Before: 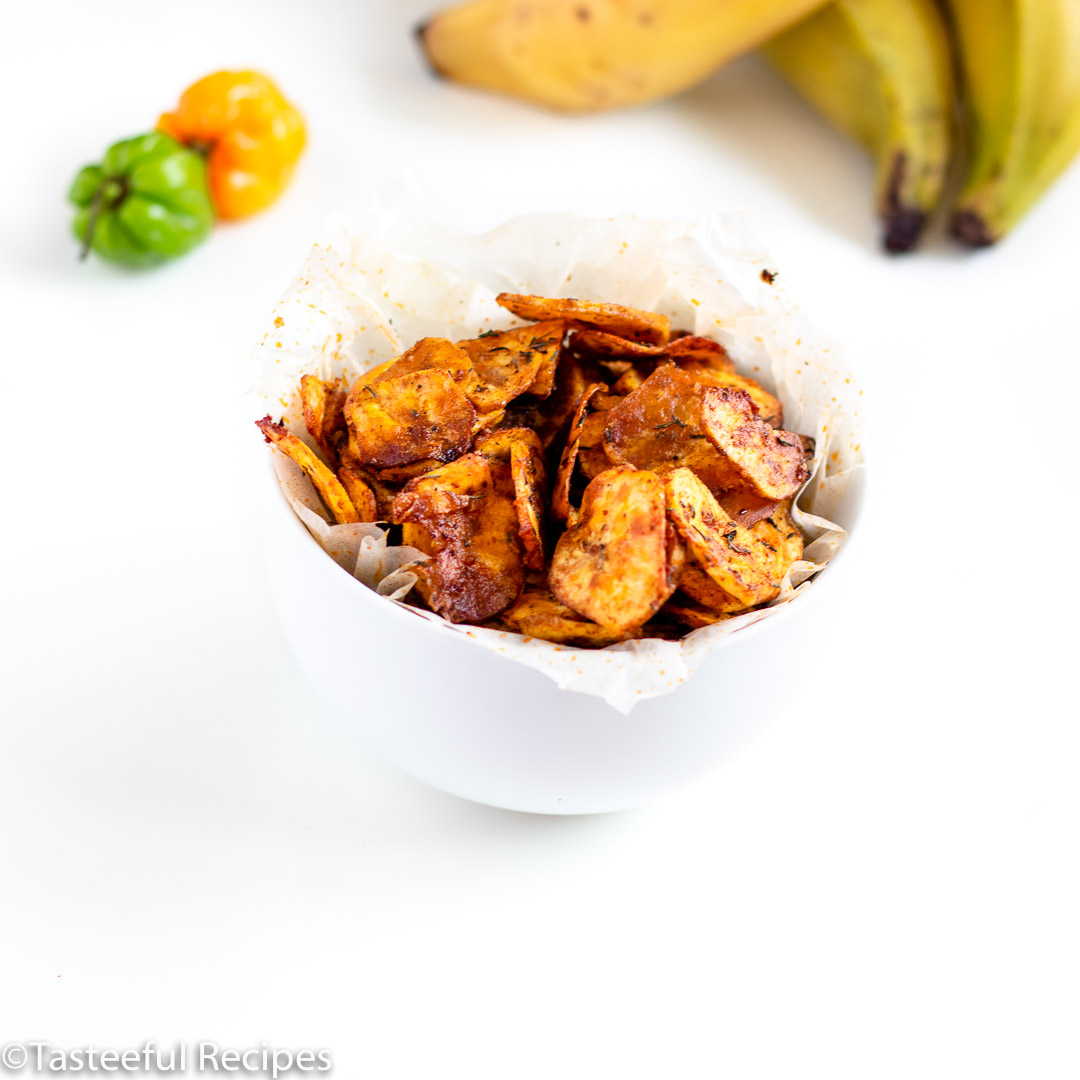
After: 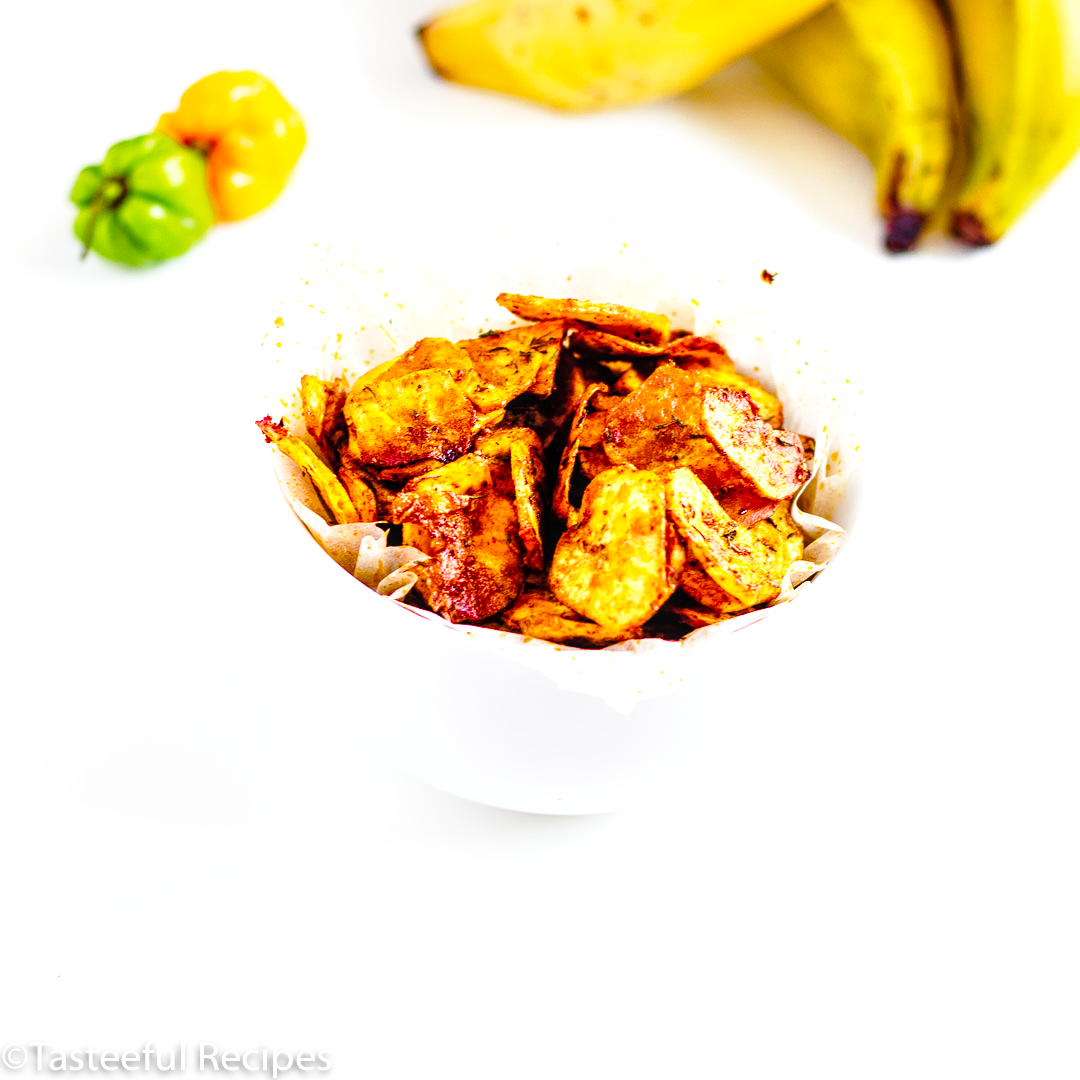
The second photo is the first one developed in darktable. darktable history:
color balance rgb: perceptual saturation grading › global saturation 20%, perceptual saturation grading › highlights -25%, perceptual saturation grading › shadows 50.52%, global vibrance 40.24%
local contrast: highlights 99%, shadows 86%, detail 160%, midtone range 0.2
base curve: curves: ch0 [(0, 0) (0.028, 0.03) (0.121, 0.232) (0.46, 0.748) (0.859, 0.968) (1, 1)], preserve colors none
